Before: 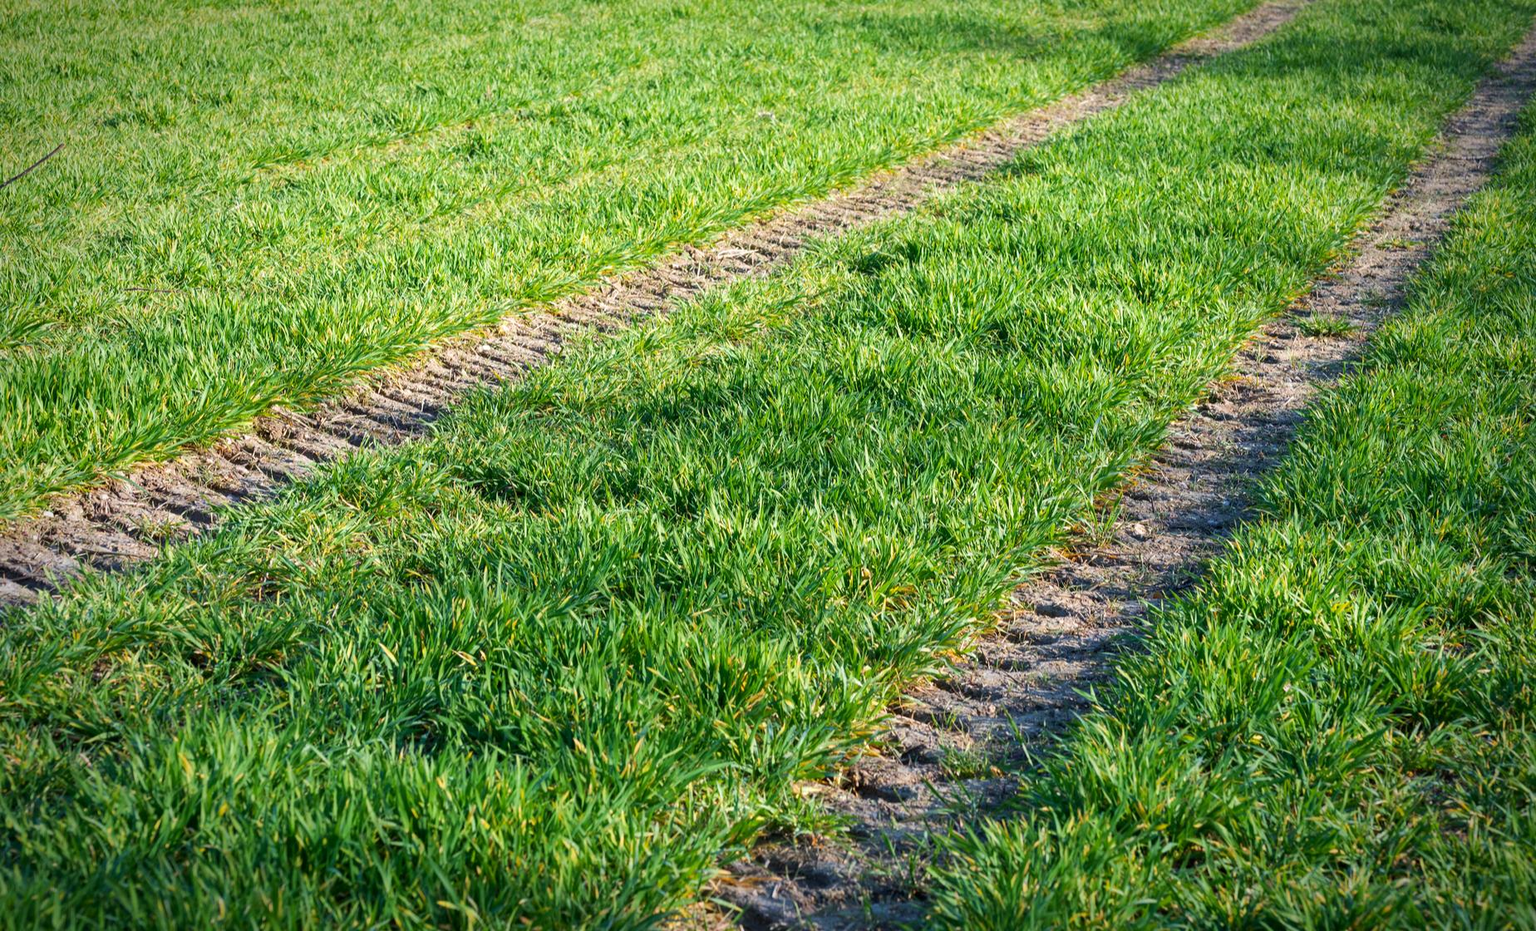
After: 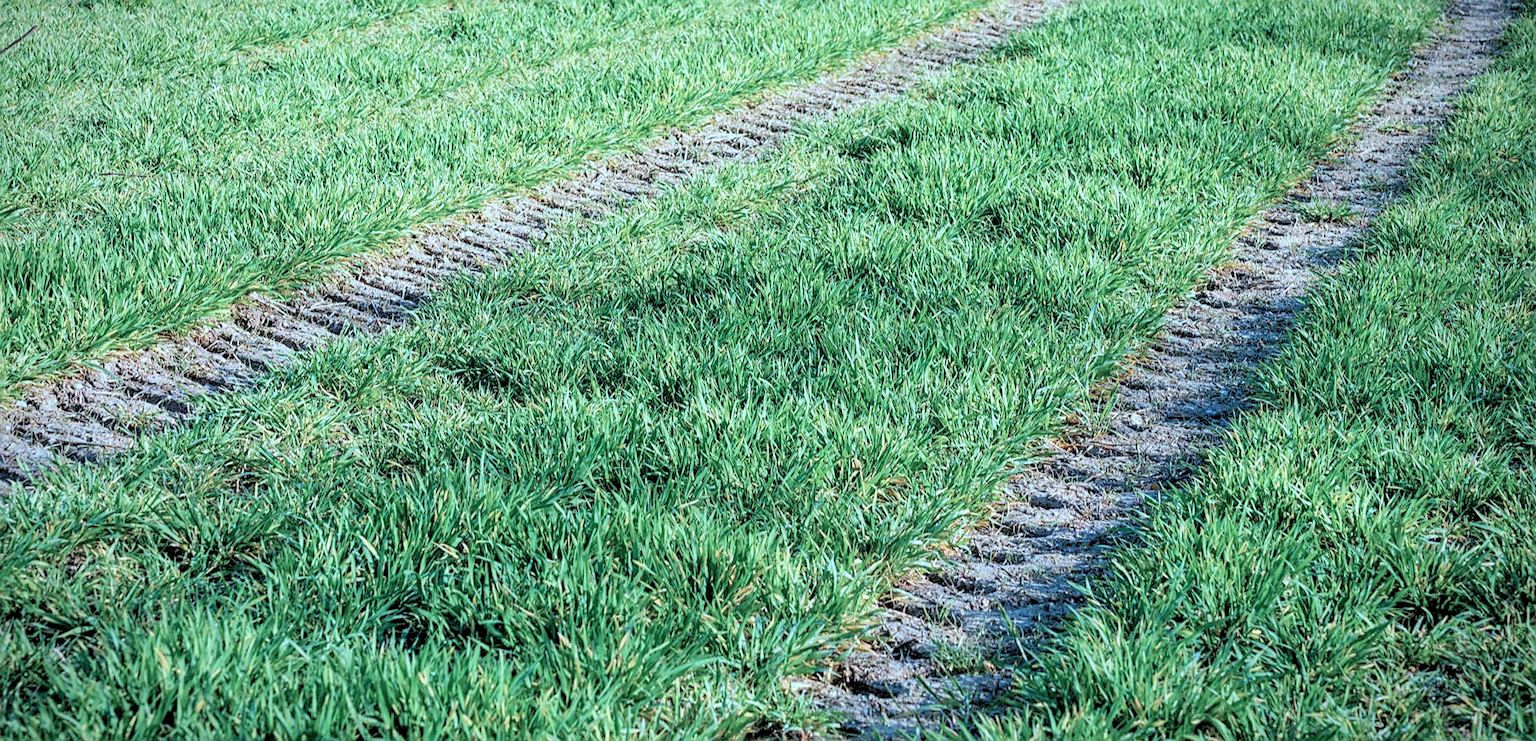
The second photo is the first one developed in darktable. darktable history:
contrast brightness saturation: contrast 0.07, brightness 0.08, saturation 0.18
crop and rotate: left 1.814%, top 12.818%, right 0.25%, bottom 9.225%
color balance: input saturation 100.43%, contrast fulcrum 14.22%, output saturation 70.41%
rgb levels: preserve colors sum RGB, levels [[0.038, 0.433, 0.934], [0, 0.5, 1], [0, 0.5, 1]]
tone equalizer: on, module defaults
sharpen: on, module defaults
local contrast: on, module defaults
color correction: highlights a* -9.35, highlights b* -23.15
